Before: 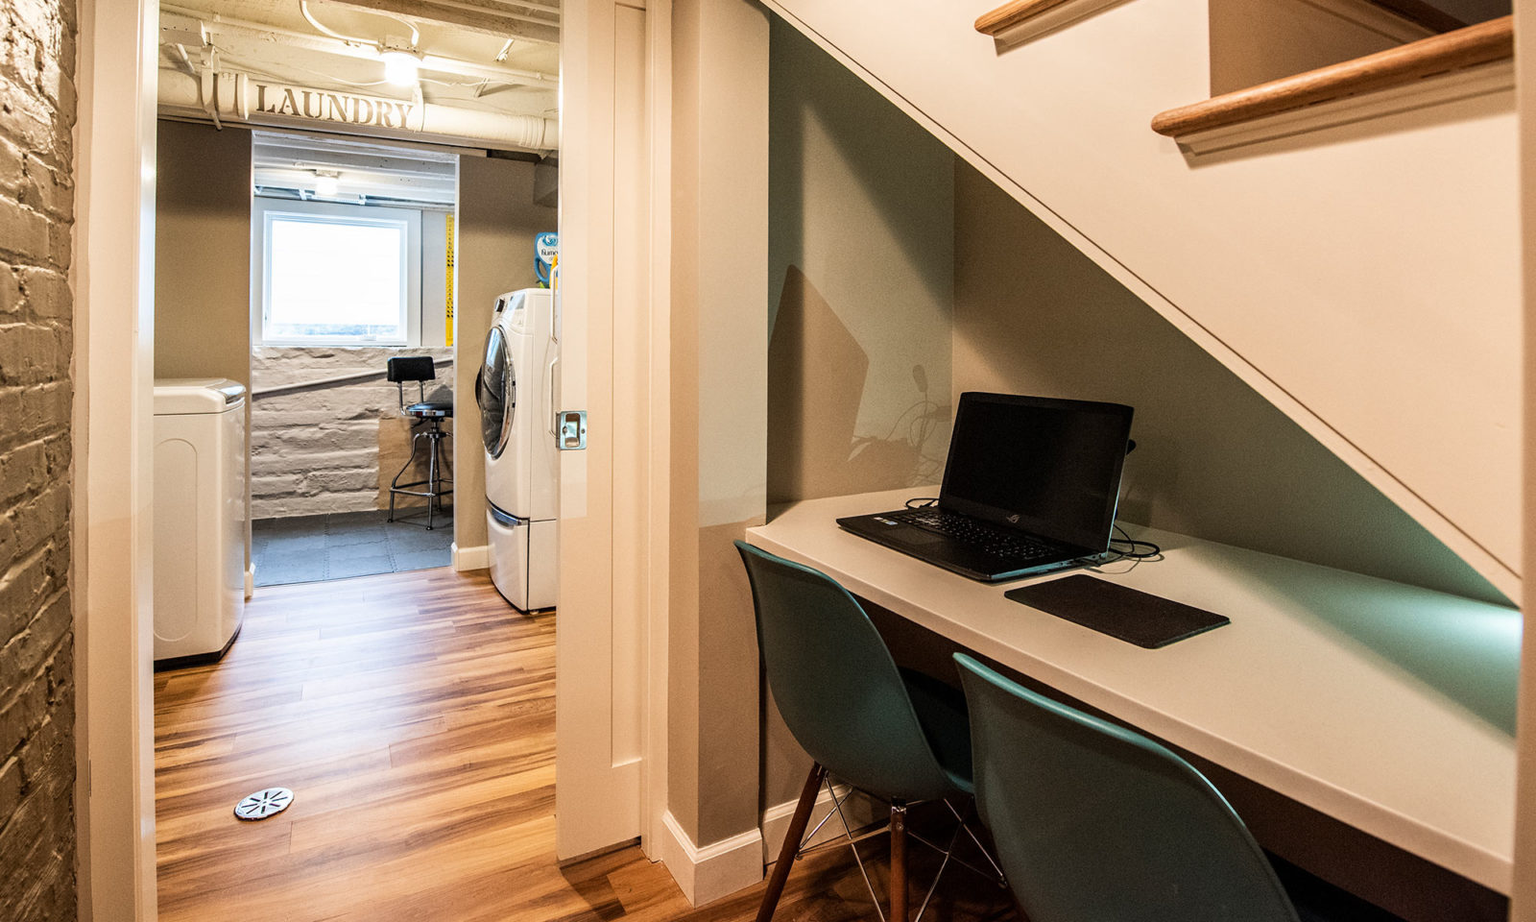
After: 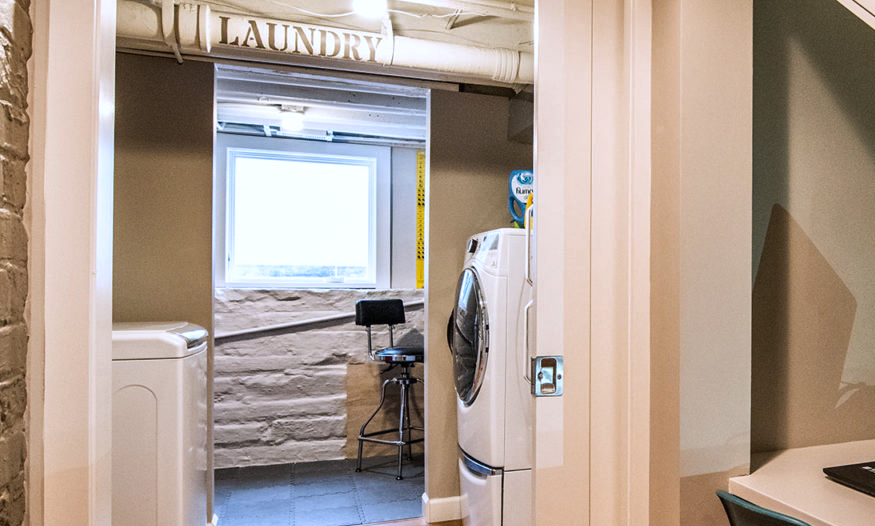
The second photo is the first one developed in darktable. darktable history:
white balance: red 0.967, blue 1.119, emerald 0.756
shadows and highlights: shadows 12, white point adjustment 1.2, soften with gaussian
crop and rotate: left 3.047%, top 7.509%, right 42.236%, bottom 37.598%
